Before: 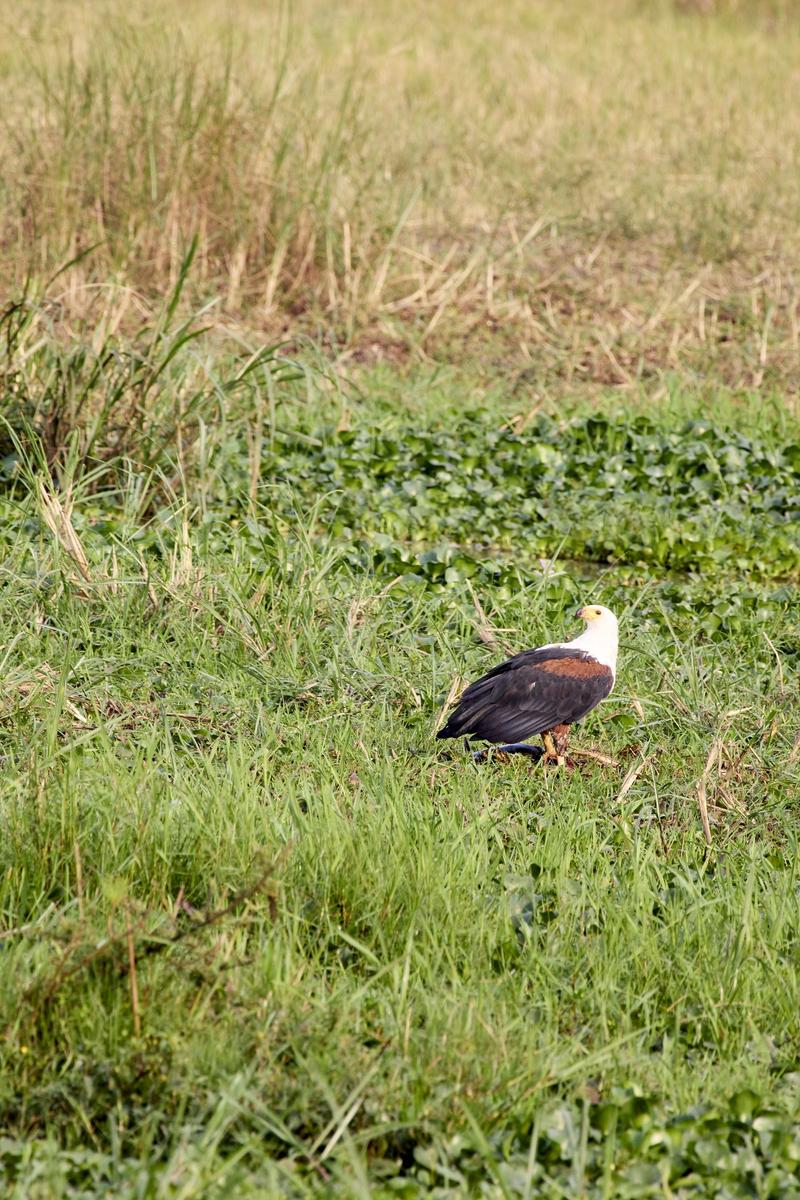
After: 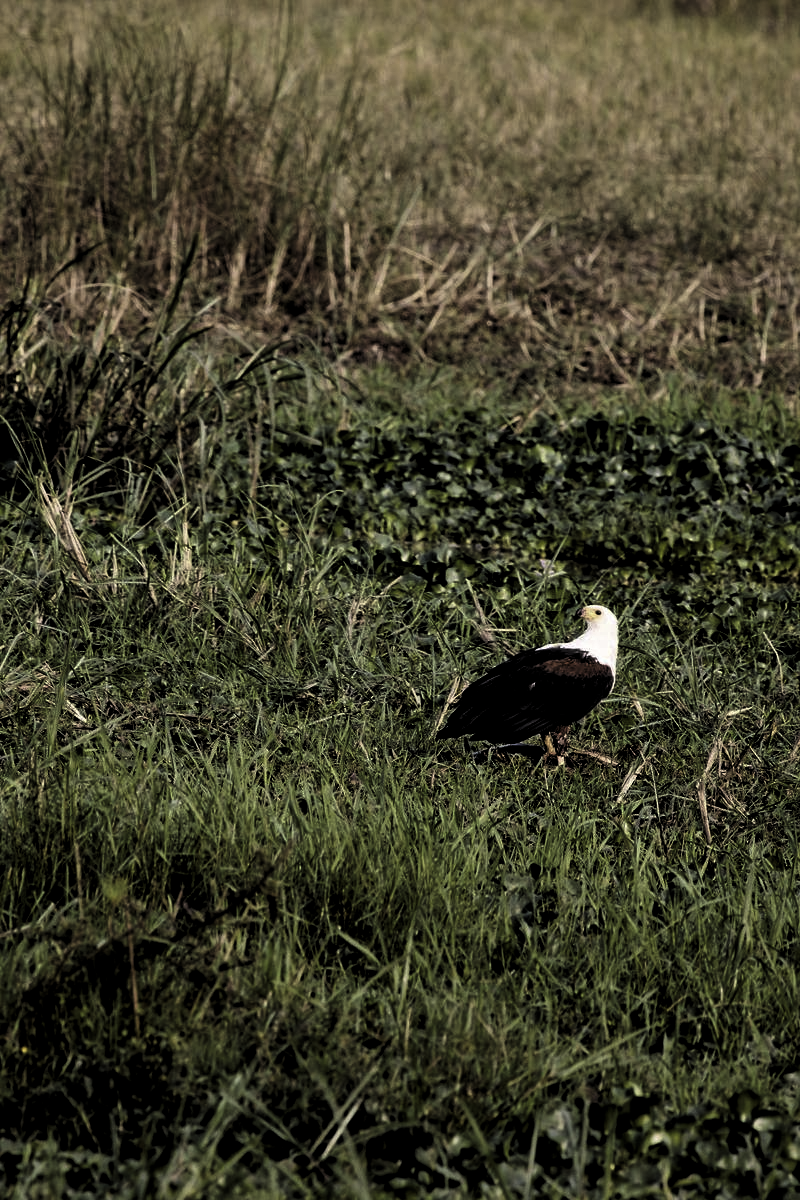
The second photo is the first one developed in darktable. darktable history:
levels: mode automatic, black 8.58%, gray 59.42%, levels [0, 0.445, 1]
base curve: curves: ch0 [(0, 0) (0.989, 0.992)], preserve colors none
